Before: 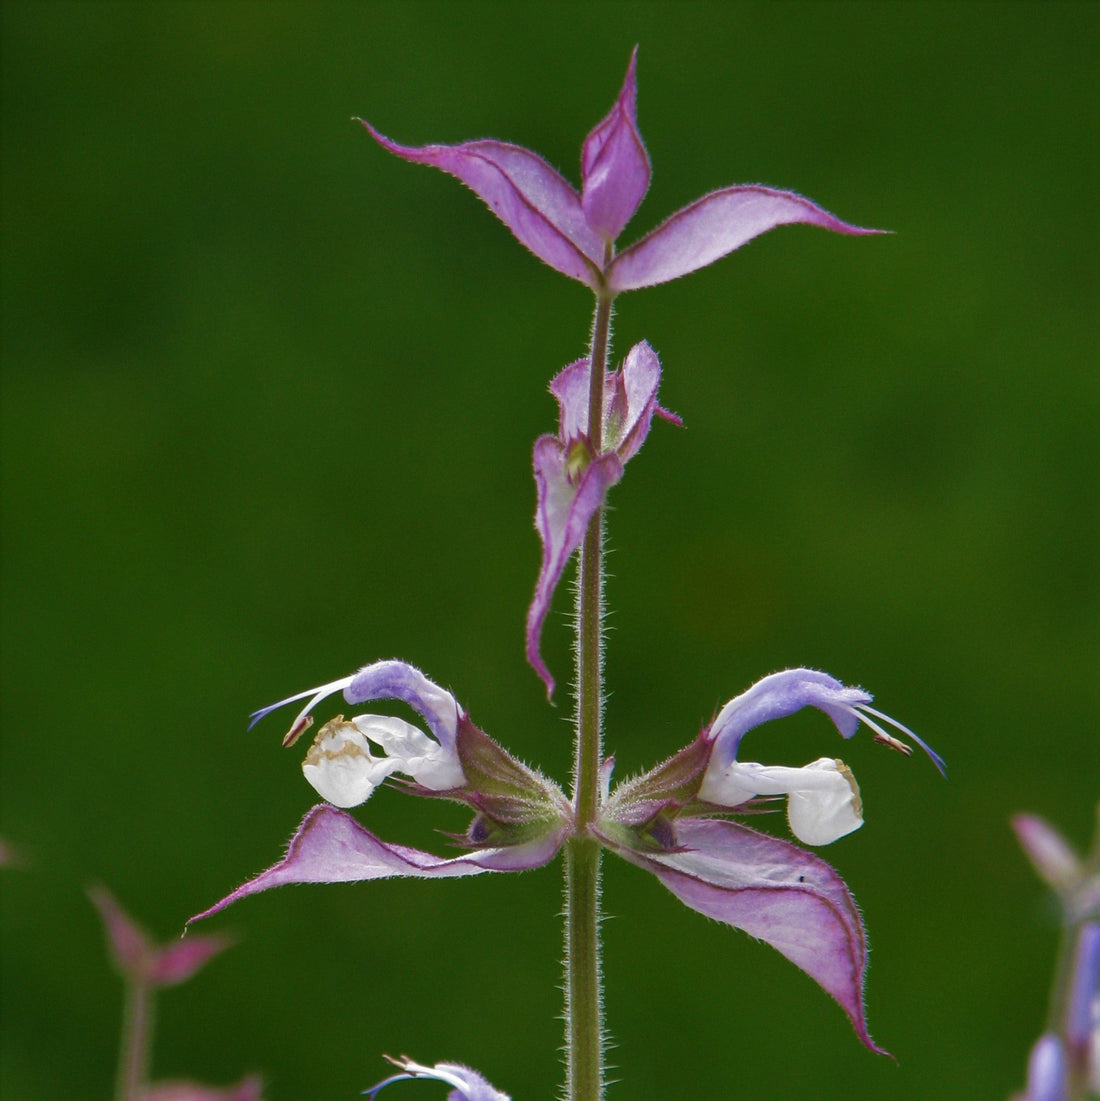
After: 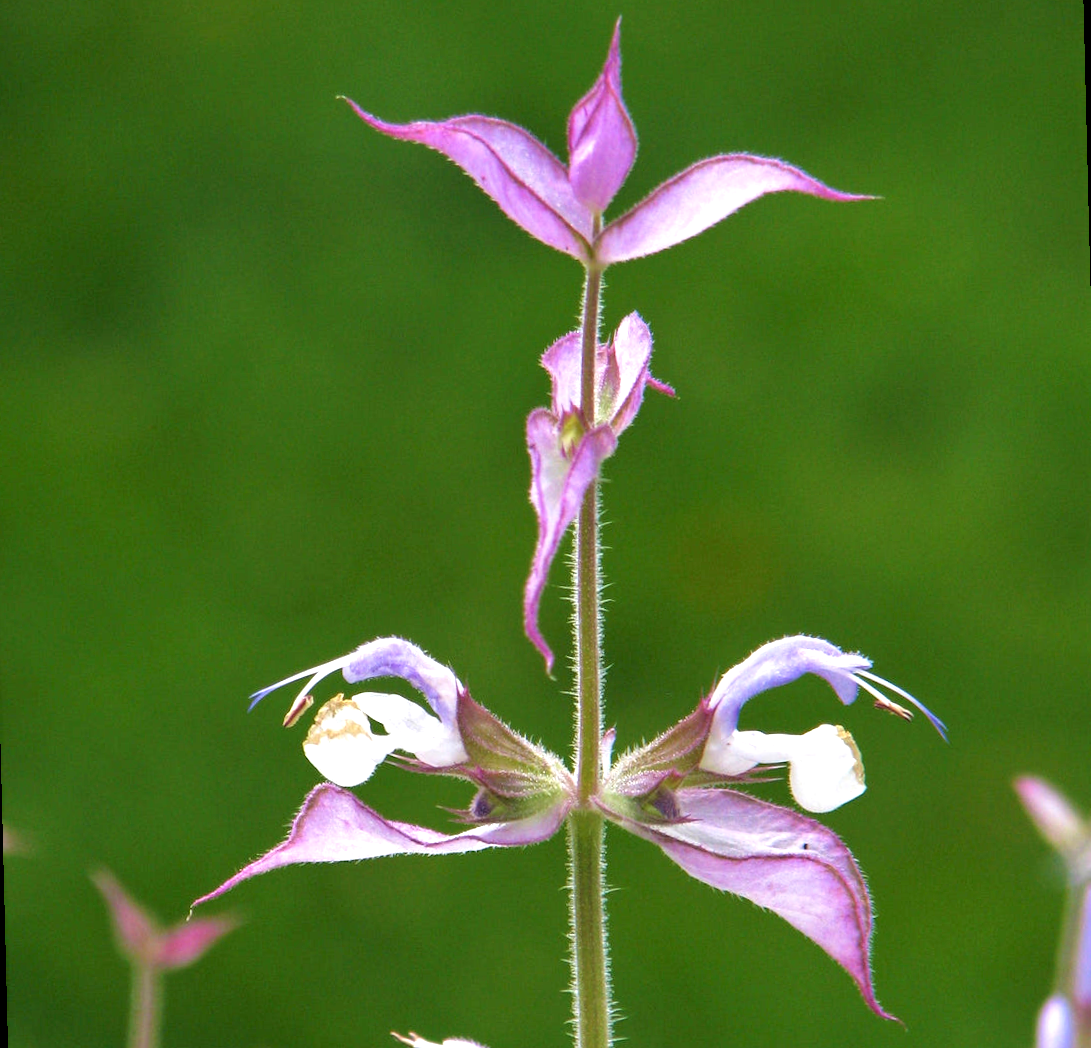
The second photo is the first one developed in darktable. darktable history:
white balance: emerald 1
exposure: black level correction 0, exposure 0.95 EV, compensate exposure bias true, compensate highlight preservation false
rotate and perspective: rotation -1.42°, crop left 0.016, crop right 0.984, crop top 0.035, crop bottom 0.965
rgb levels: levels [[0.013, 0.434, 0.89], [0, 0.5, 1], [0, 0.5, 1]]
